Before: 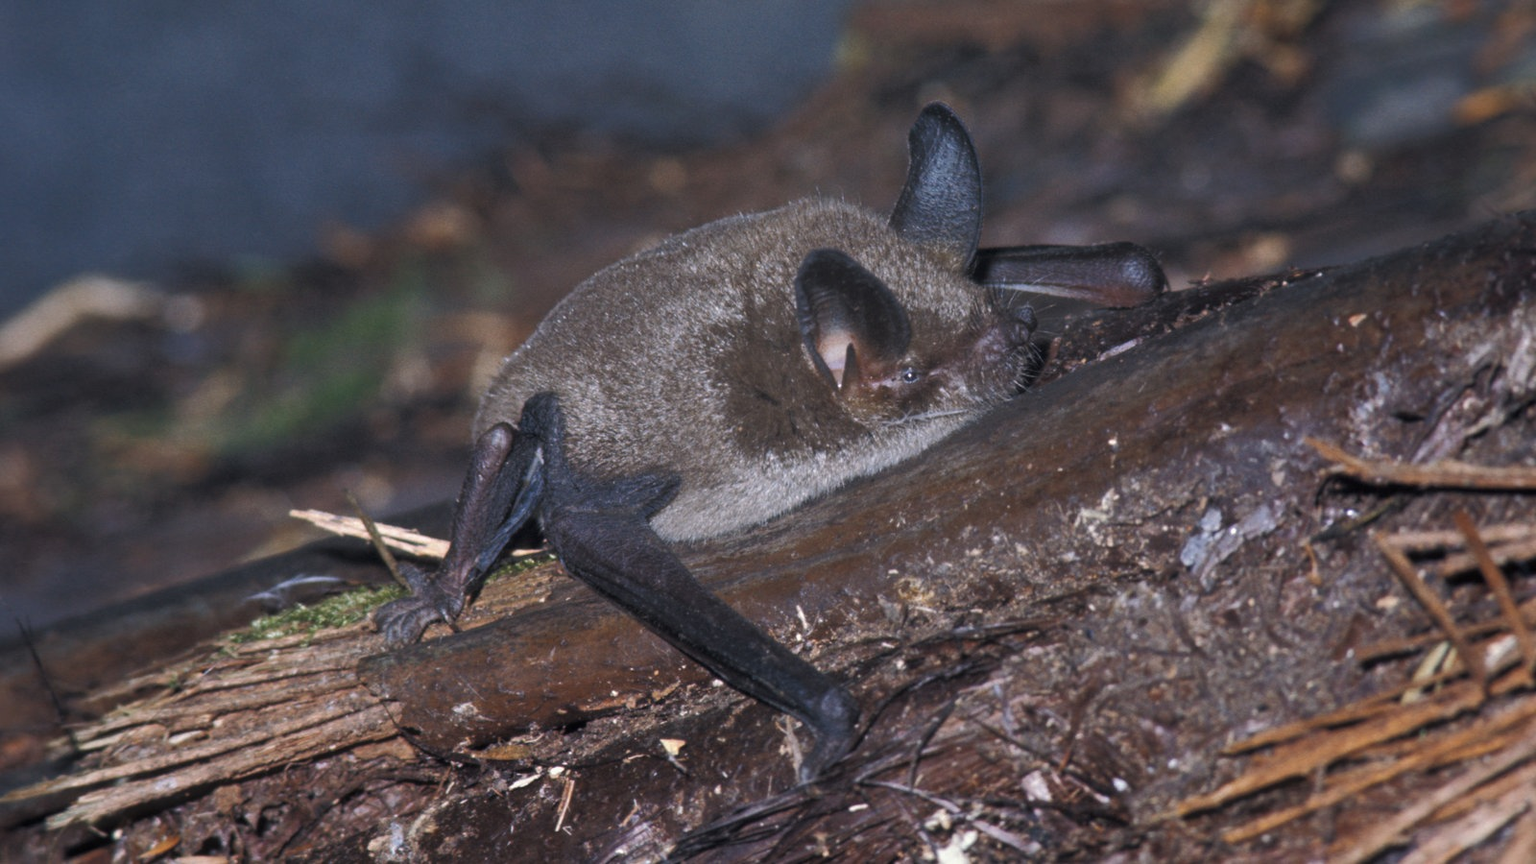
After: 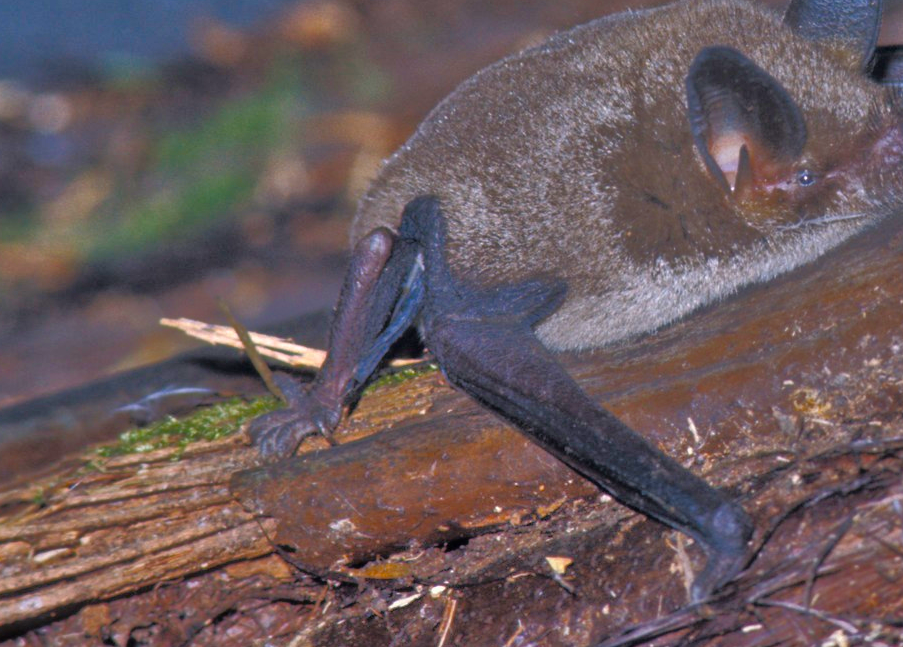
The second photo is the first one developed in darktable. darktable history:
tone equalizer: -8 EV -0.525 EV, -7 EV -0.318 EV, -6 EV -0.107 EV, -5 EV 0.395 EV, -4 EV 0.961 EV, -3 EV 0.791 EV, -2 EV -0.009 EV, -1 EV 0.141 EV, +0 EV -0.019 EV
crop: left 8.903%, top 23.777%, right 34.296%, bottom 4.311%
color balance rgb: linear chroma grading › global chroma 25.592%, perceptual saturation grading › global saturation 25.375%, global vibrance 20%
